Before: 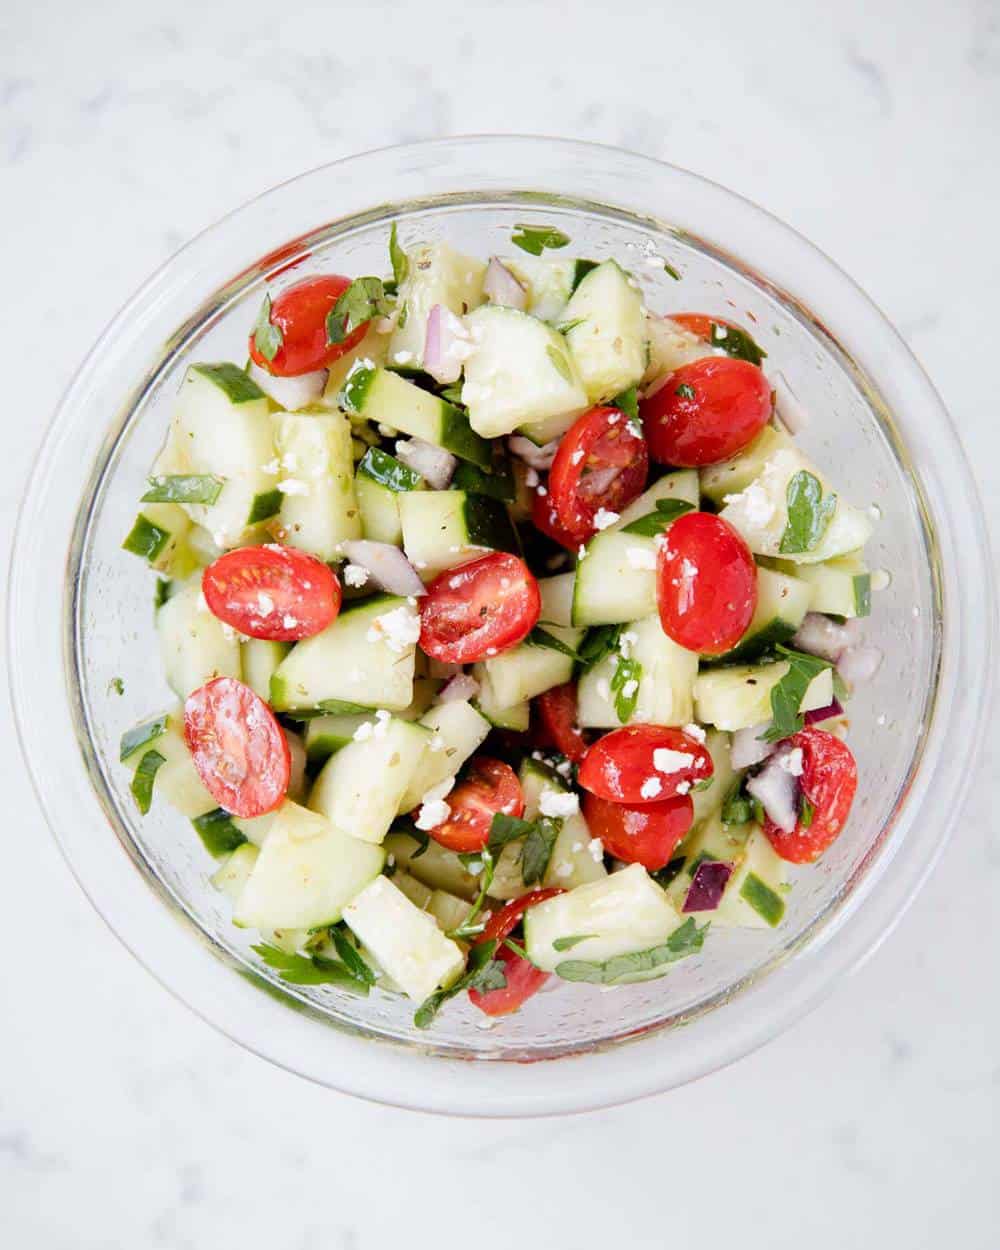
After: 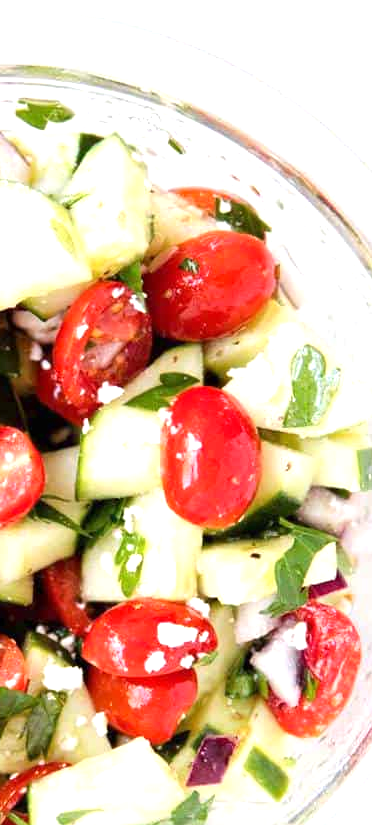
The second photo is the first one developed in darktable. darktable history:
exposure: exposure 0.766 EV, compensate exposure bias true, compensate highlight preservation false
tone equalizer: on, module defaults
crop and rotate: left 49.604%, top 10.108%, right 13.143%, bottom 23.876%
